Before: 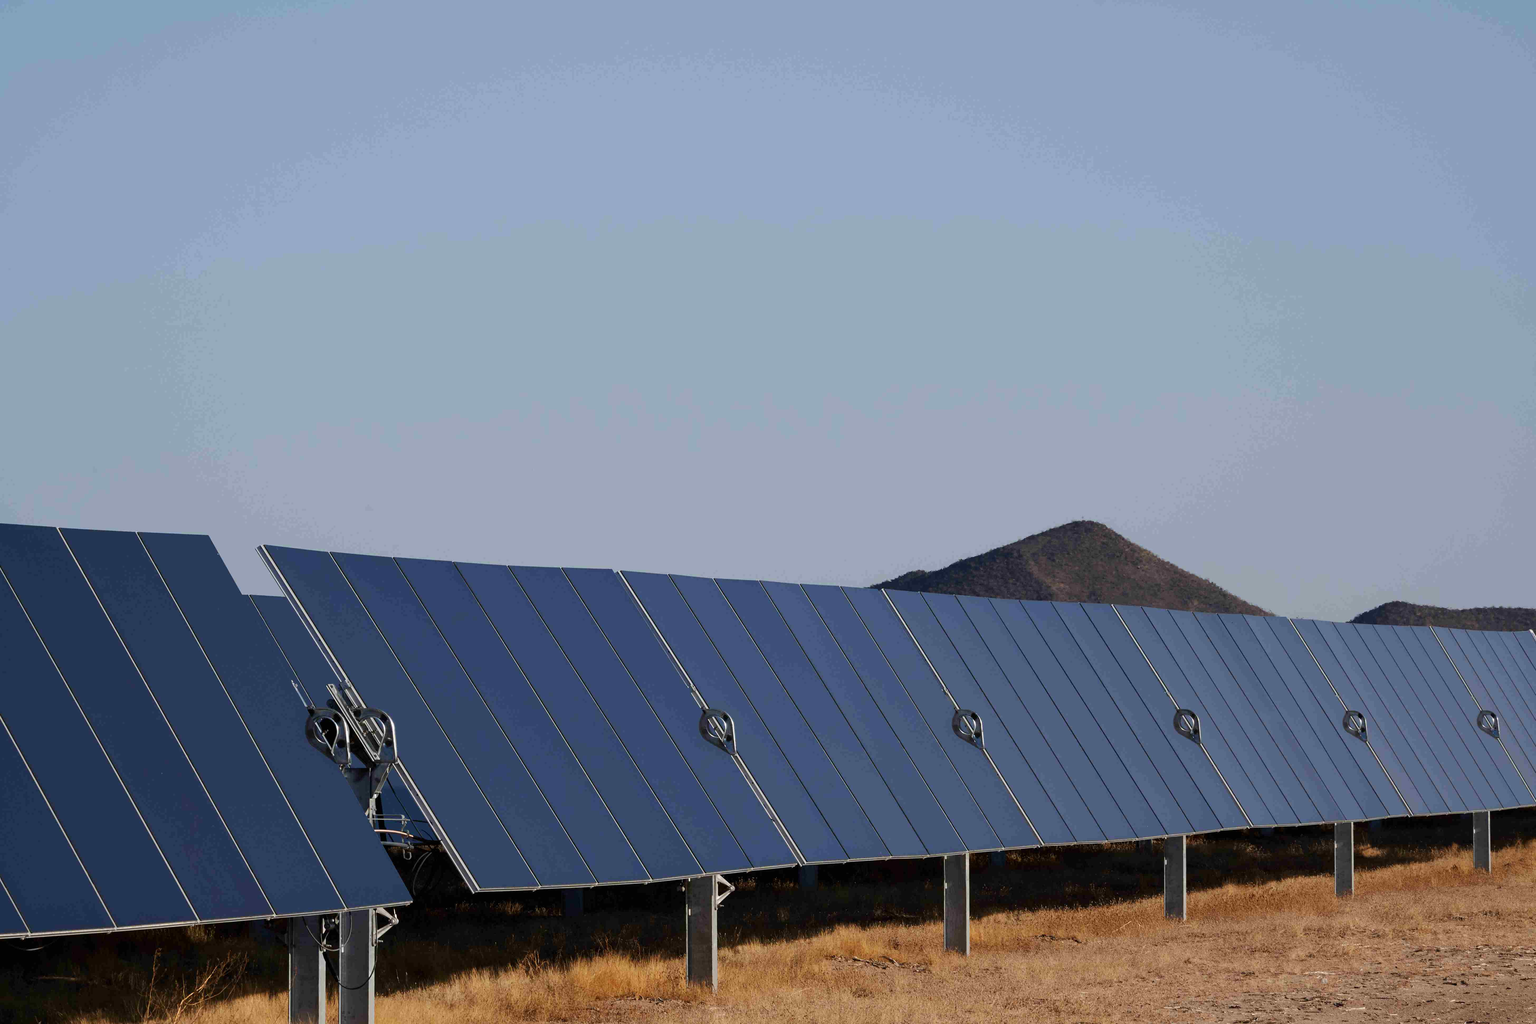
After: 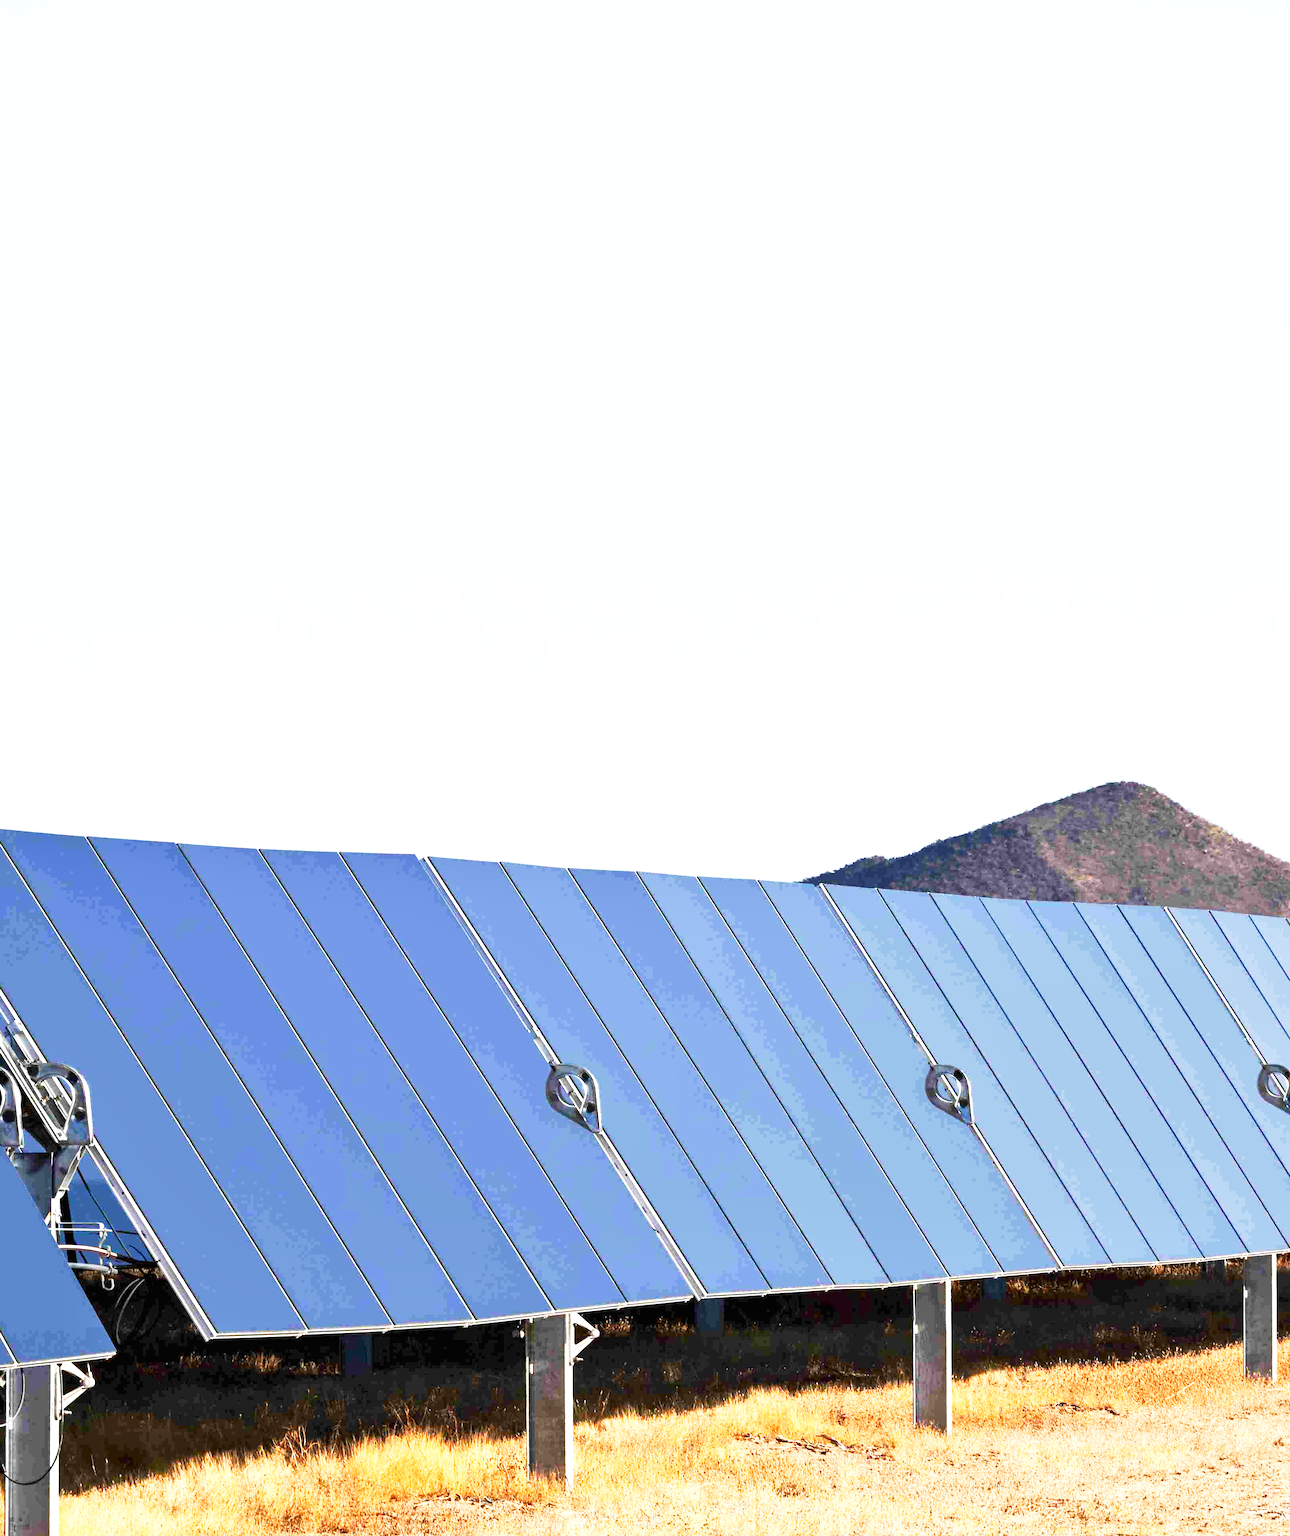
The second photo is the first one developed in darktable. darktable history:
exposure: black level correction 0, exposure 1.684 EV, compensate highlight preservation false
shadows and highlights: shadows 36.57, highlights -27.62, soften with gaussian
crop: left 21.852%, right 22.145%, bottom 0.01%
base curve: curves: ch0 [(0, 0) (0.005, 0.002) (0.193, 0.295) (0.399, 0.664) (0.75, 0.928) (1, 1)], preserve colors none
